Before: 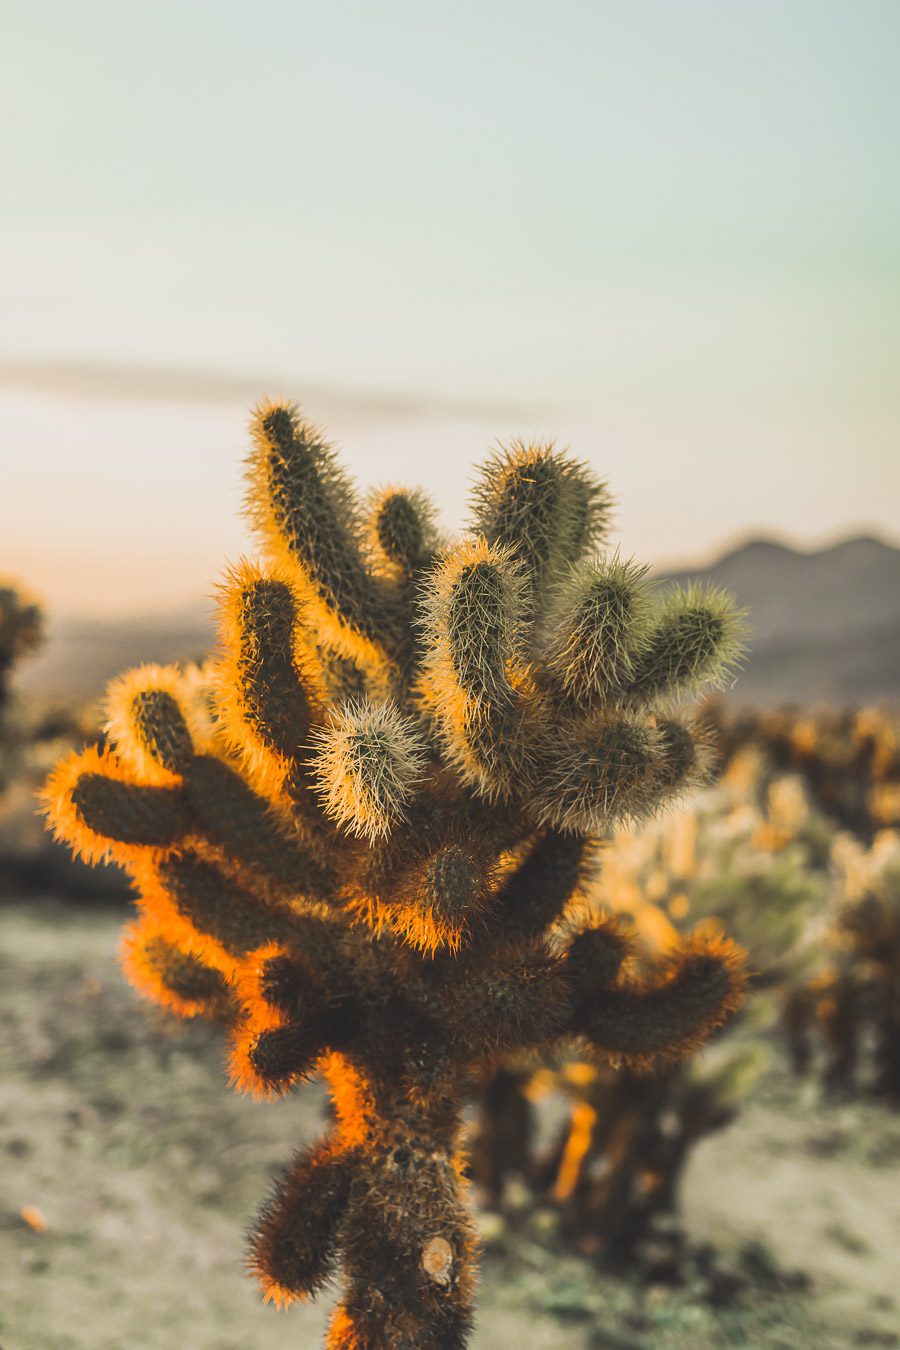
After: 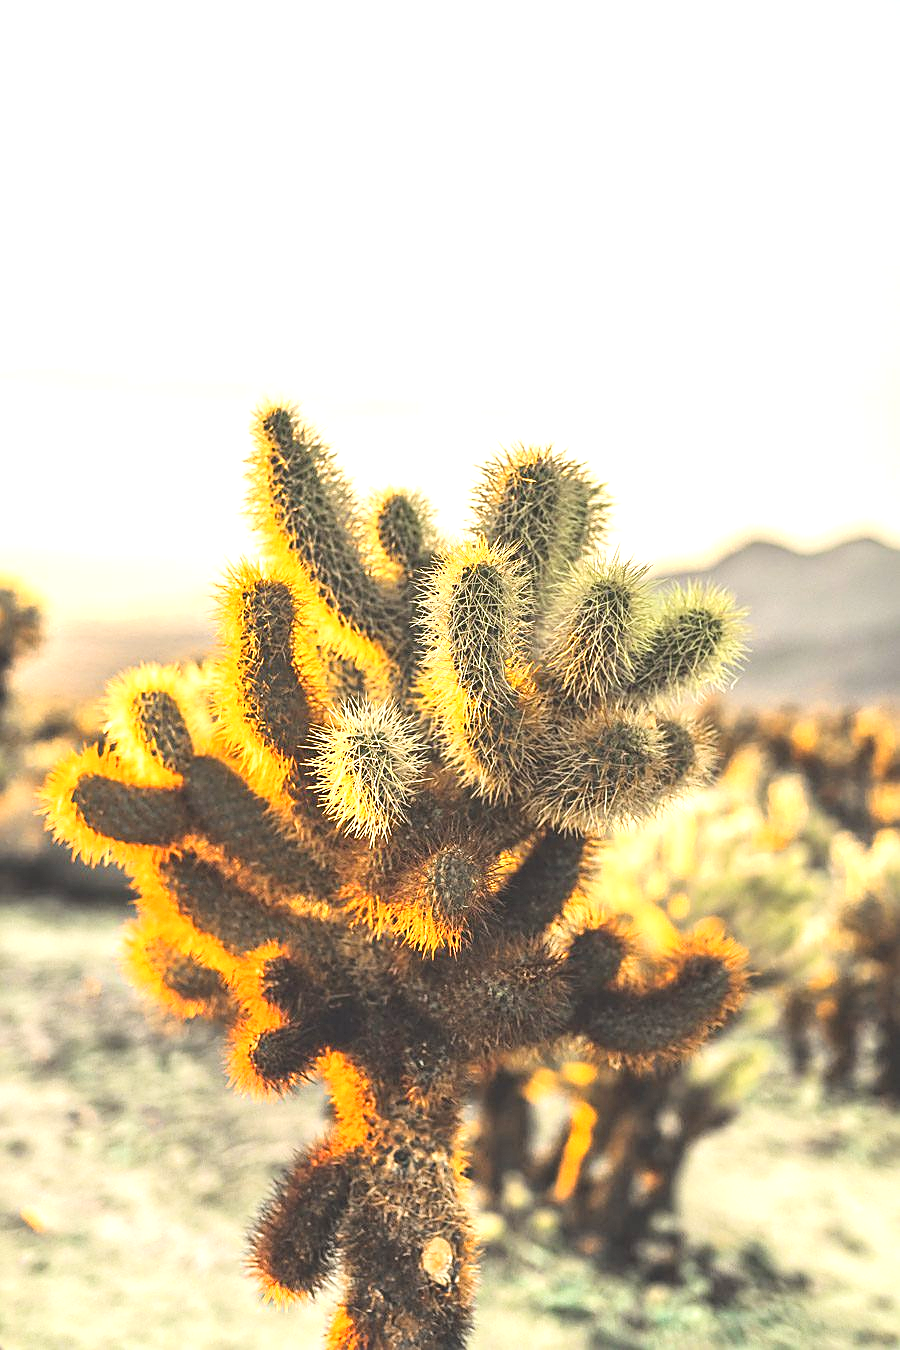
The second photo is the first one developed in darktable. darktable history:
exposure: exposure 1.261 EV, compensate exposure bias true, compensate highlight preservation false
sharpen: on, module defaults
local contrast: mode bilateral grid, contrast 28, coarseness 17, detail 116%, midtone range 0.2
tone curve: curves: ch0 [(0, 0) (0.071, 0.047) (0.266, 0.26) (0.491, 0.552) (0.753, 0.818) (1, 0.983)]; ch1 [(0, 0) (0.346, 0.307) (0.408, 0.369) (0.463, 0.443) (0.482, 0.493) (0.502, 0.5) (0.517, 0.518) (0.546, 0.587) (0.588, 0.643) (0.651, 0.709) (1, 1)]; ch2 [(0, 0) (0.346, 0.34) (0.434, 0.46) (0.485, 0.494) (0.5, 0.494) (0.517, 0.503) (0.535, 0.545) (0.583, 0.634) (0.625, 0.686) (1, 1)], color space Lab, linked channels, preserve colors none
